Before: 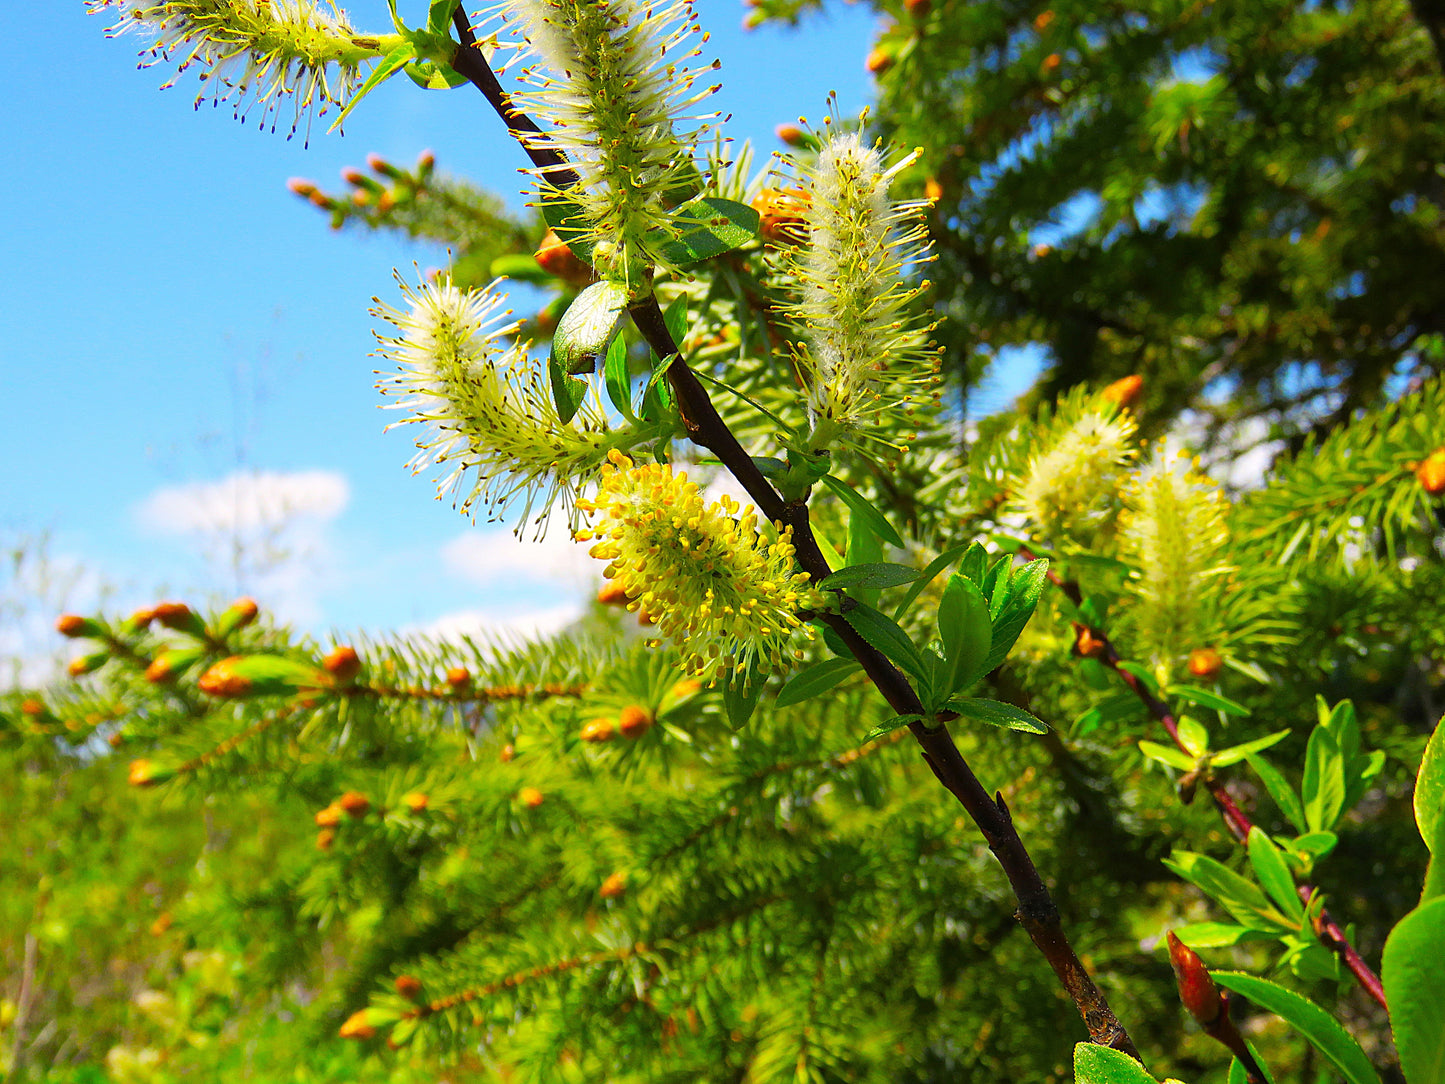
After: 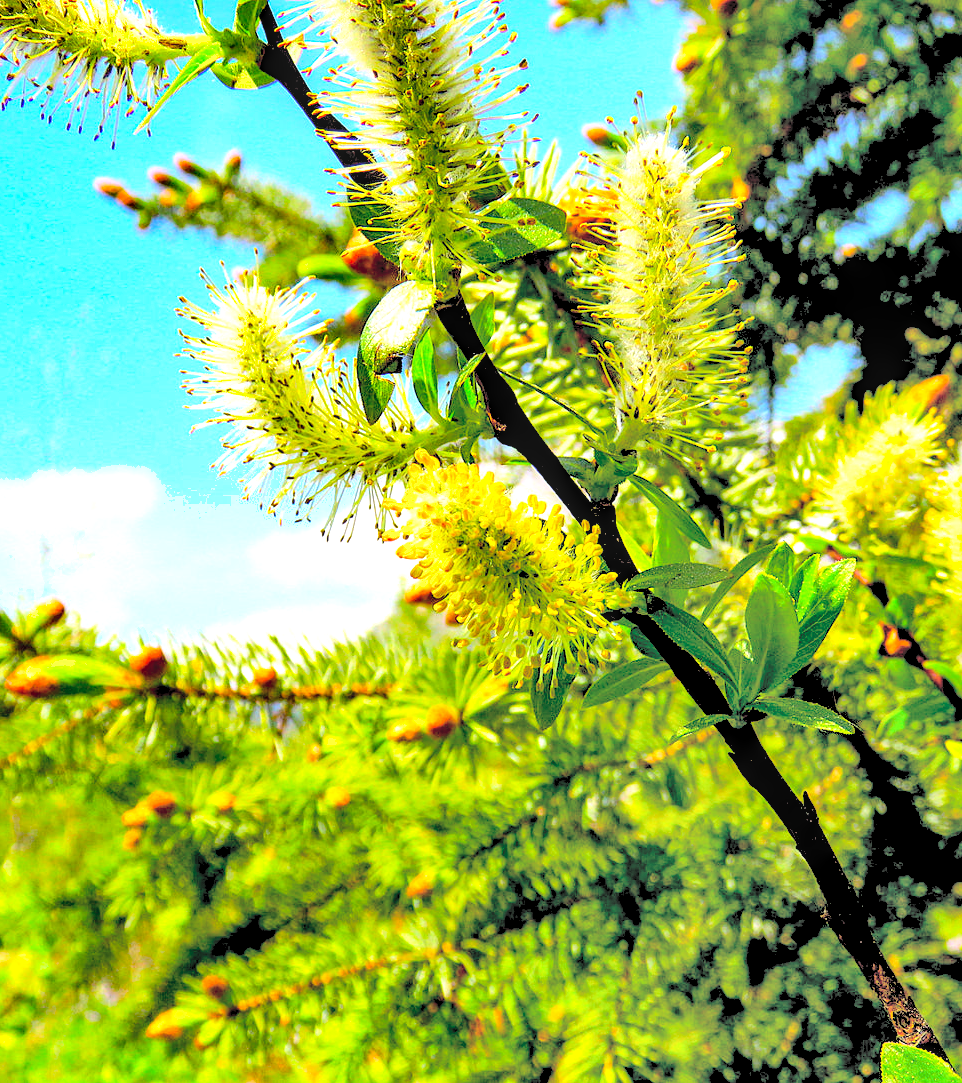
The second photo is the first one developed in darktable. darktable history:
exposure: black level correction 0.026, exposure 0.181 EV, compensate highlight preservation false
local contrast: detail 138%
tone equalizer: -8 EV -0.435 EV, -7 EV -0.362 EV, -6 EV -0.304 EV, -5 EV -0.239 EV, -3 EV 0.195 EV, -2 EV 0.331 EV, -1 EV 0.374 EV, +0 EV 0.437 EV, edges refinement/feathering 500, mask exposure compensation -1.57 EV, preserve details no
contrast brightness saturation: brightness 0.985
base curve: curves: ch0 [(0, 0) (0.303, 0.277) (1, 1)], preserve colors none
shadows and highlights: shadows 25.33, highlights -48.31, soften with gaussian
crop and rotate: left 13.374%, right 20.005%
